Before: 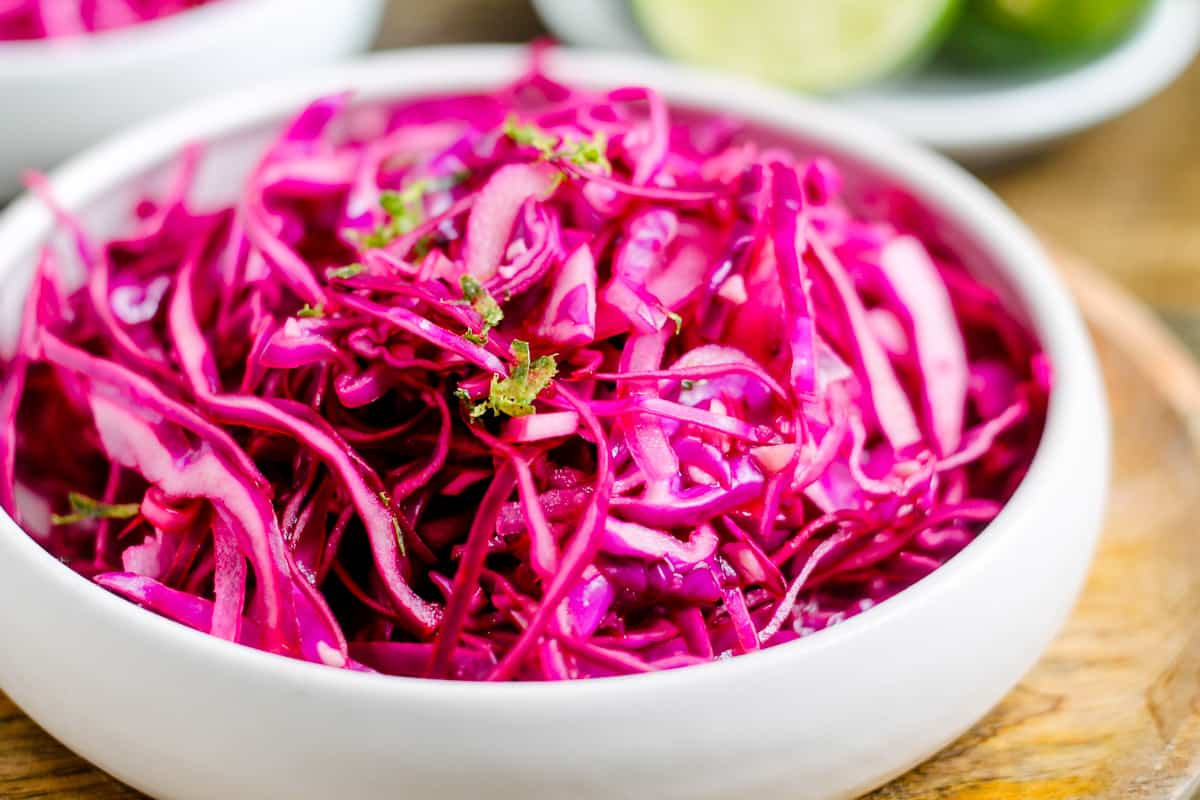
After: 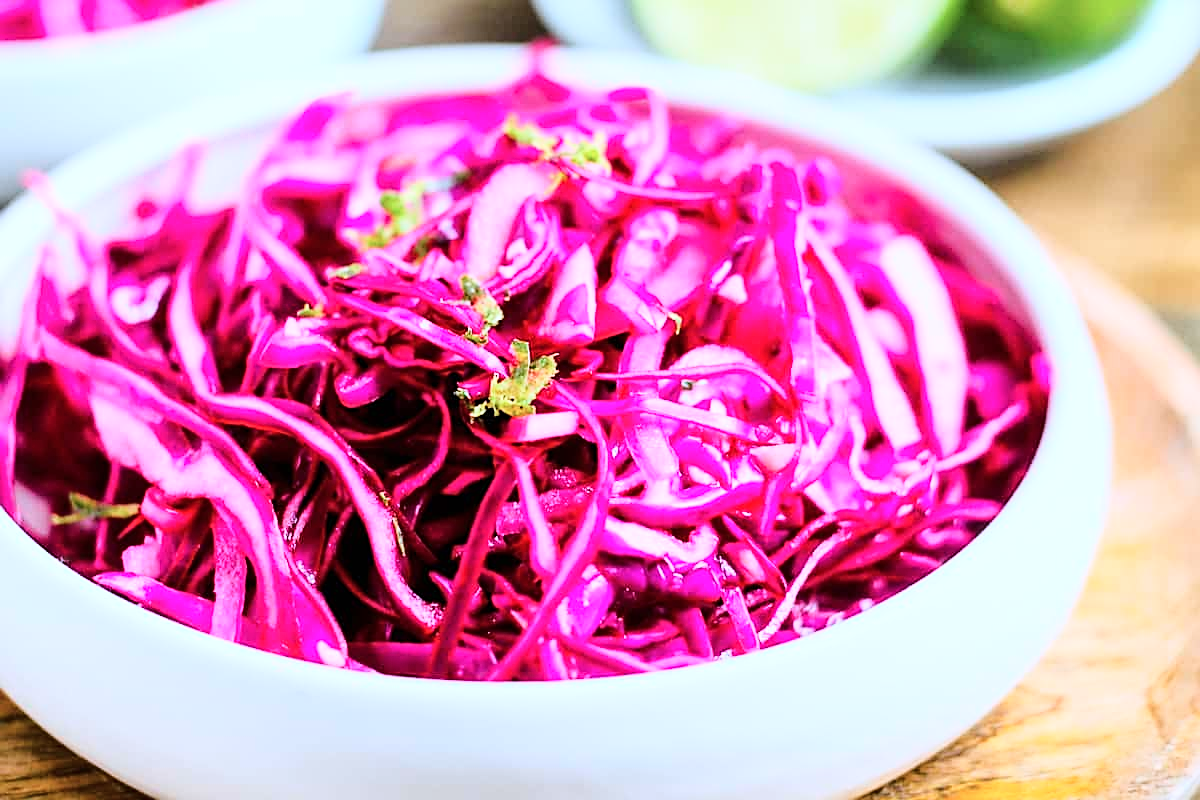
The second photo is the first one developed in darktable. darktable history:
color correction: highlights a* -2.02, highlights b* -18.42
base curve: curves: ch0 [(0, 0) (0.028, 0.03) (0.121, 0.232) (0.46, 0.748) (0.859, 0.968) (1, 1)]
sharpen: on, module defaults
